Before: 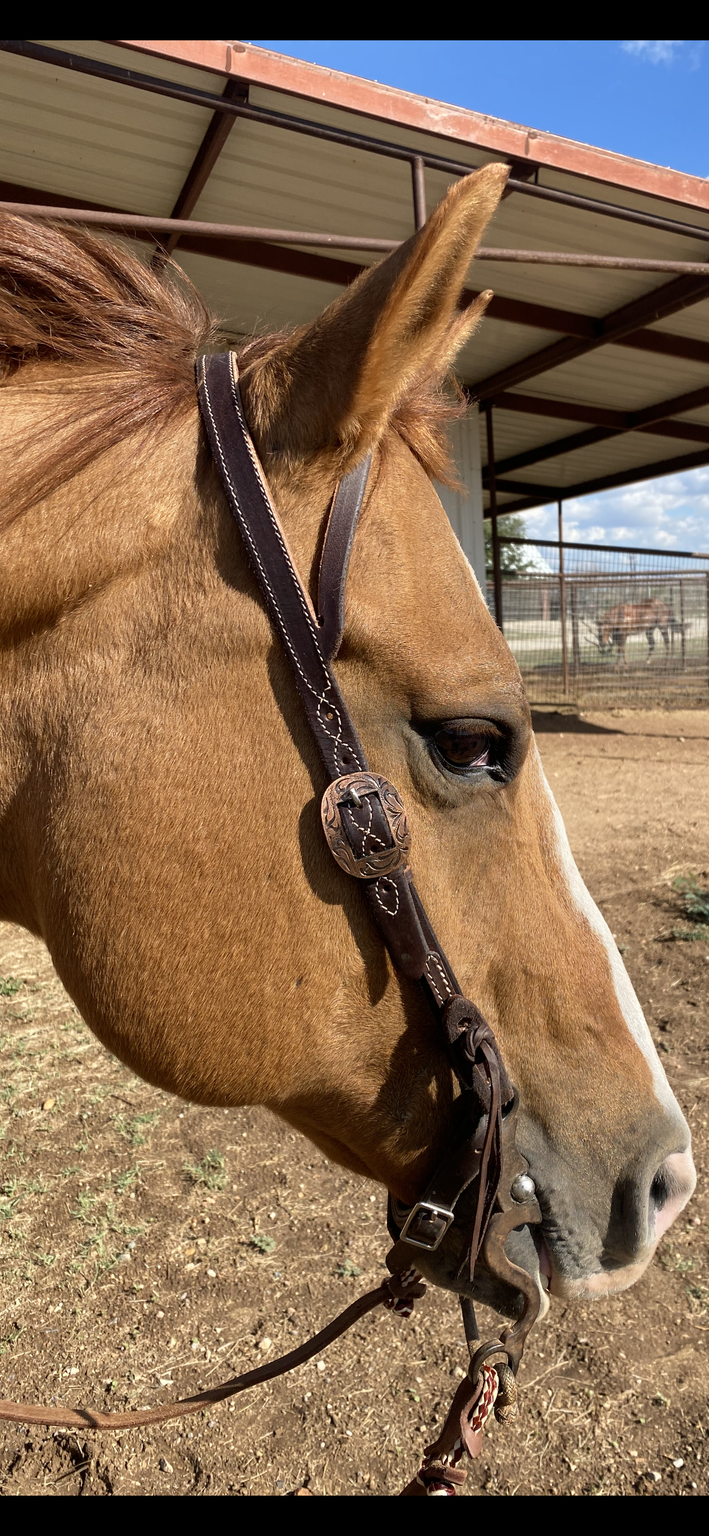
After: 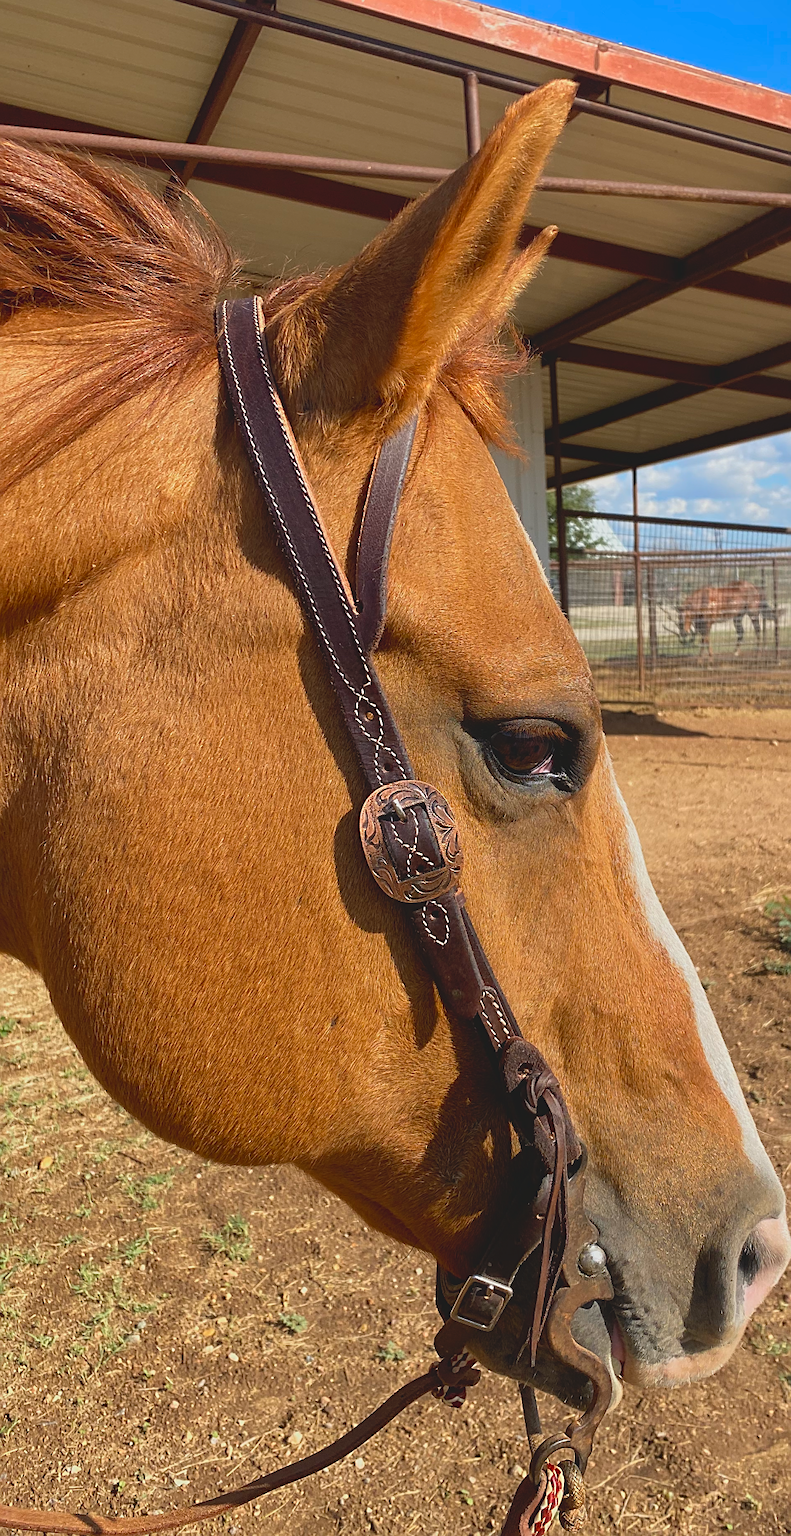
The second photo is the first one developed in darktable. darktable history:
crop: left 1.276%, top 6.117%, right 1.665%, bottom 6.956%
sharpen: on, module defaults
contrast brightness saturation: contrast -0.203, saturation 0.187
